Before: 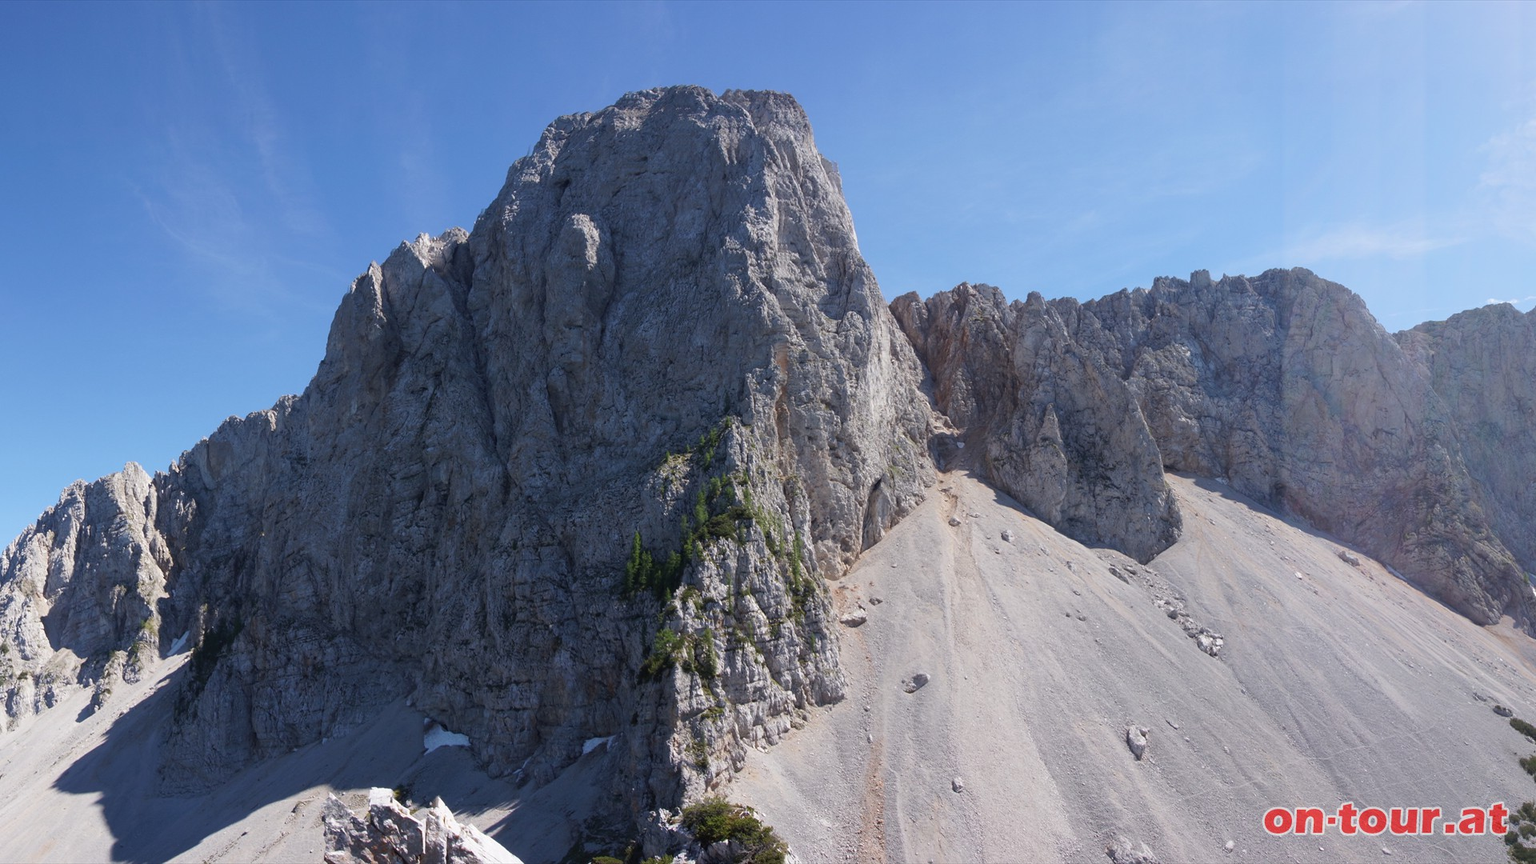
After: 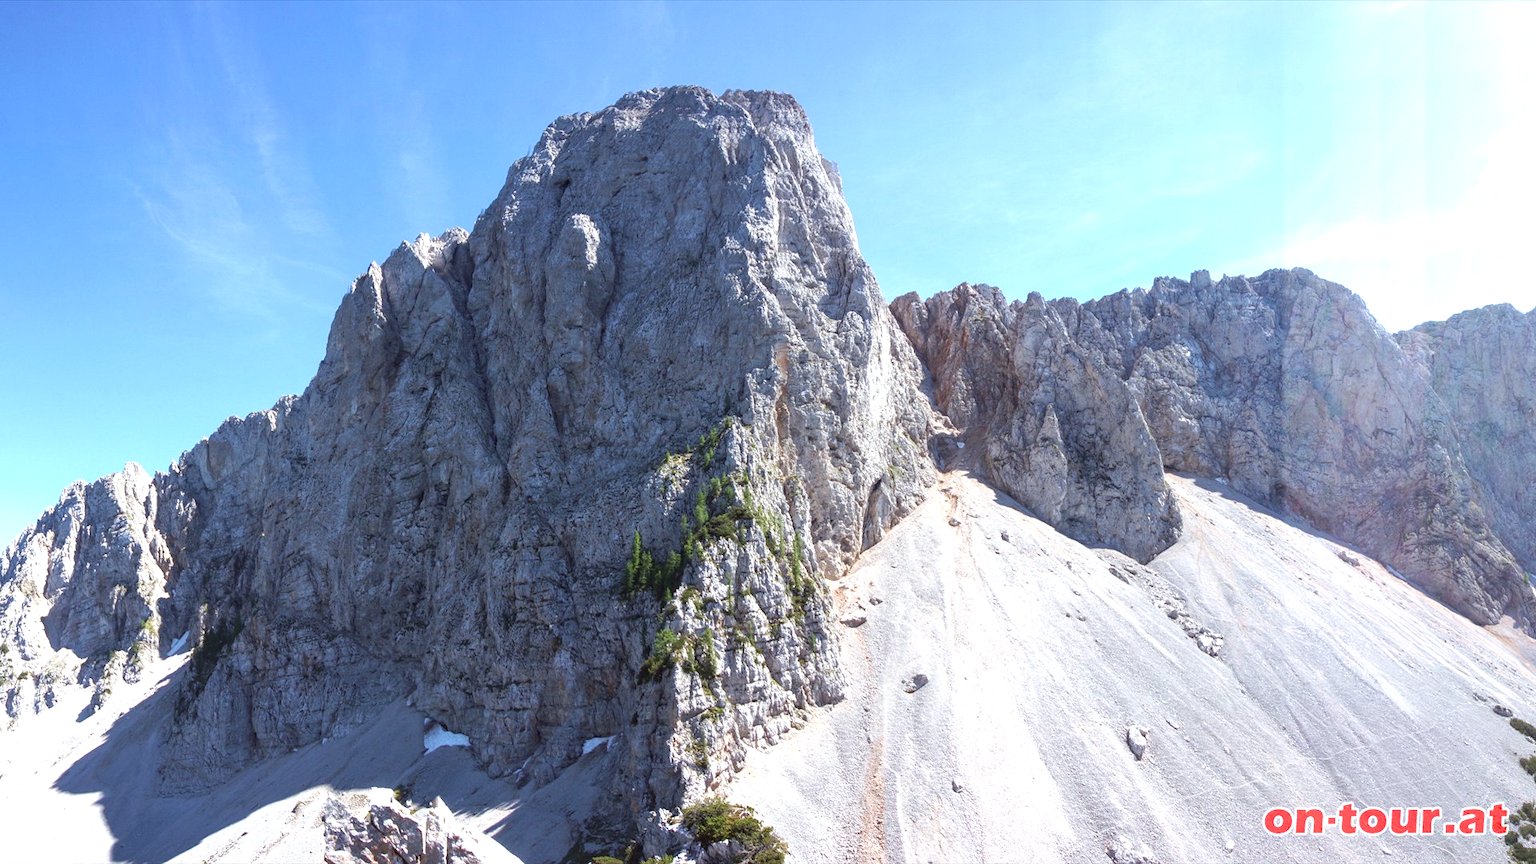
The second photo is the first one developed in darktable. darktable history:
exposure: exposure 1 EV, compensate exposure bias true, compensate highlight preservation false
local contrast: on, module defaults
color correction: highlights a* -2.88, highlights b* -2.02, shadows a* 2.26, shadows b* 2.69
velvia: strength 9.74%
base curve: preserve colors none
